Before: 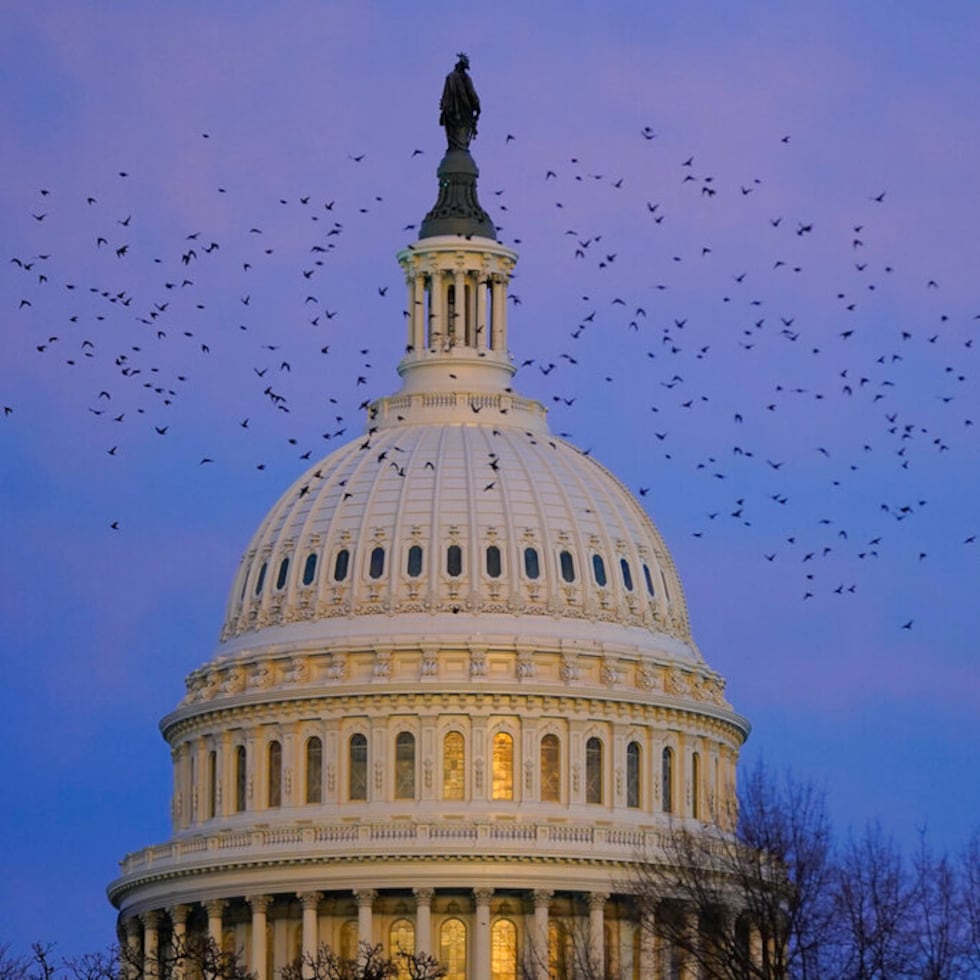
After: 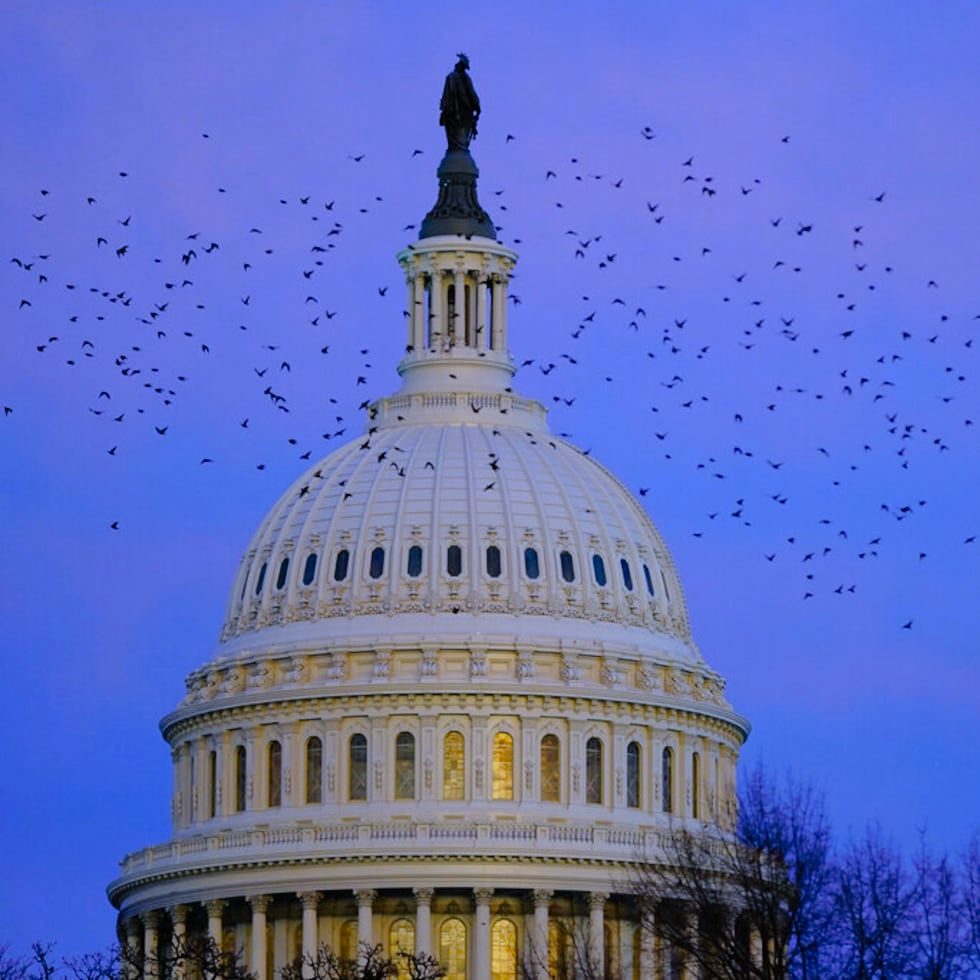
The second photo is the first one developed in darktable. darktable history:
tone curve: curves: ch0 [(0, 0) (0.003, 0.008) (0.011, 0.01) (0.025, 0.012) (0.044, 0.023) (0.069, 0.033) (0.1, 0.046) (0.136, 0.075) (0.177, 0.116) (0.224, 0.171) (0.277, 0.235) (0.335, 0.312) (0.399, 0.397) (0.468, 0.466) (0.543, 0.54) (0.623, 0.62) (0.709, 0.701) (0.801, 0.782) (0.898, 0.877) (1, 1)], preserve colors none
white balance: red 0.871, blue 1.249
